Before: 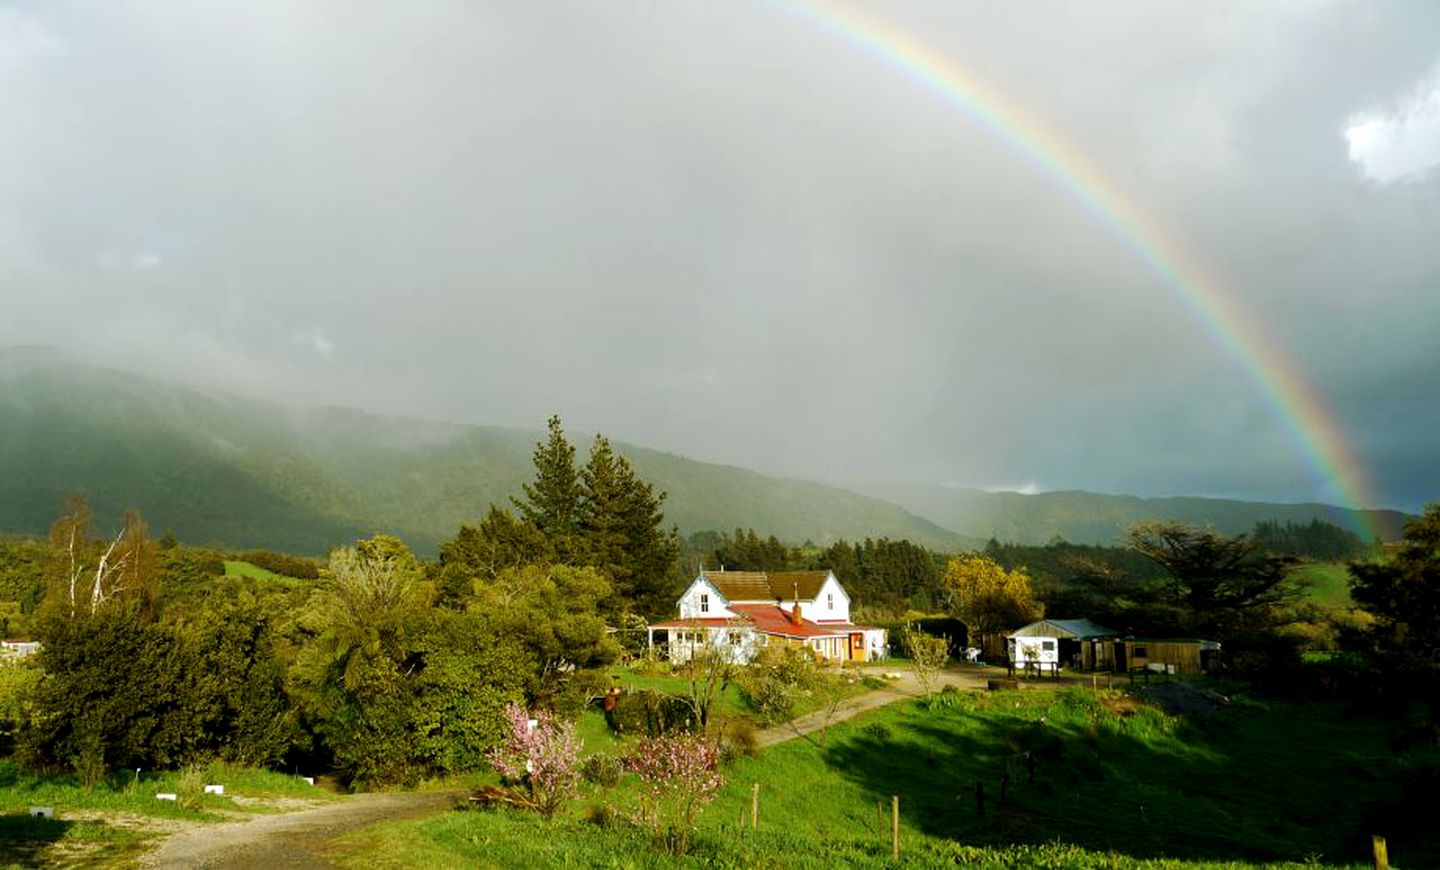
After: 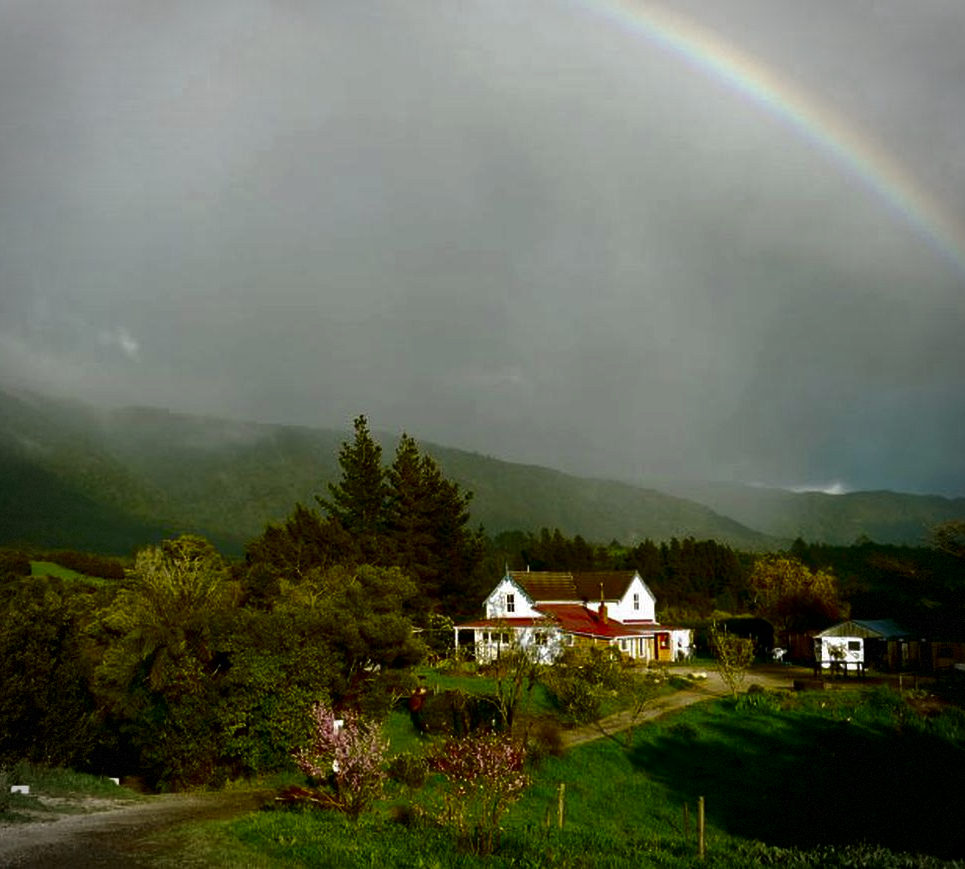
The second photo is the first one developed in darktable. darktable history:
contrast brightness saturation: brightness -0.52
crop and rotate: left 13.533%, right 19.45%
vignetting: dithering 8-bit output
